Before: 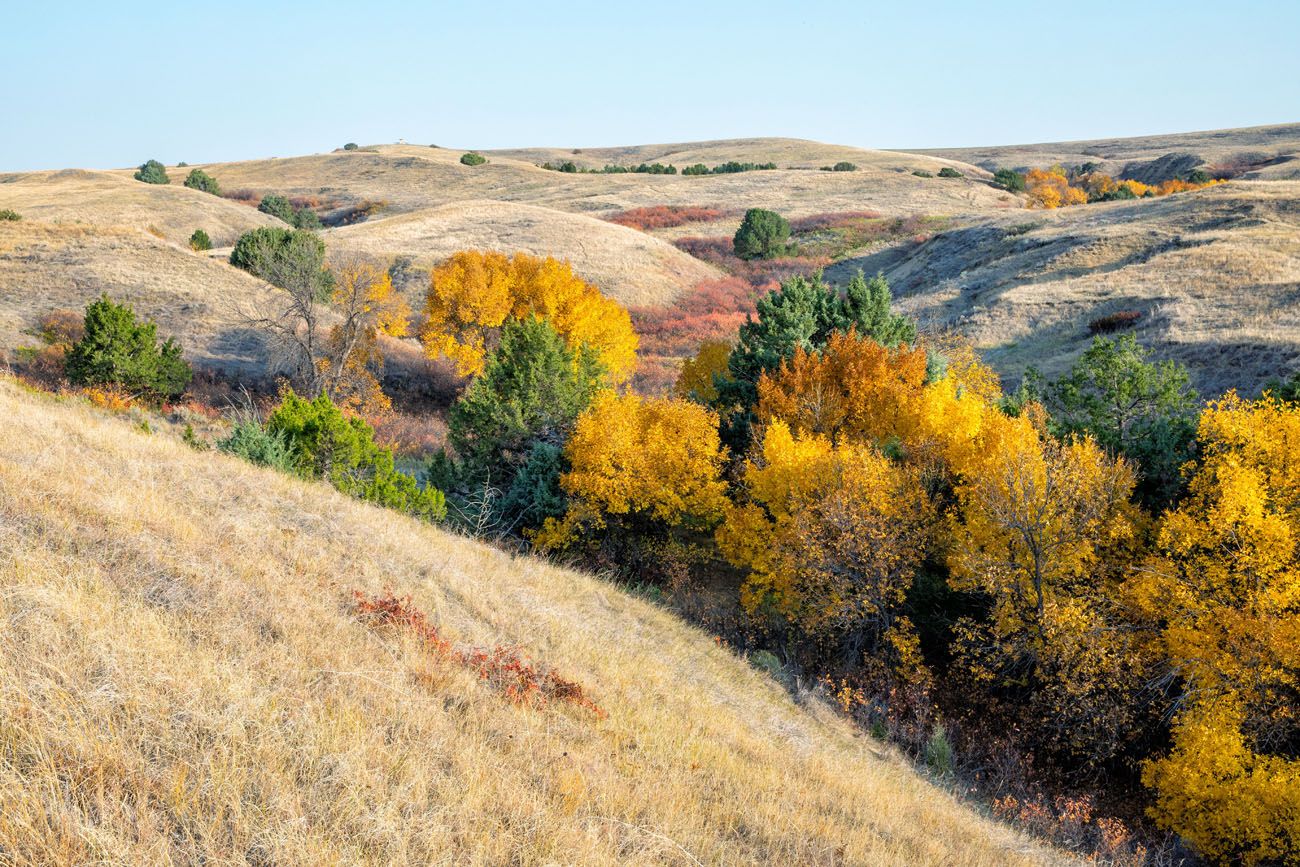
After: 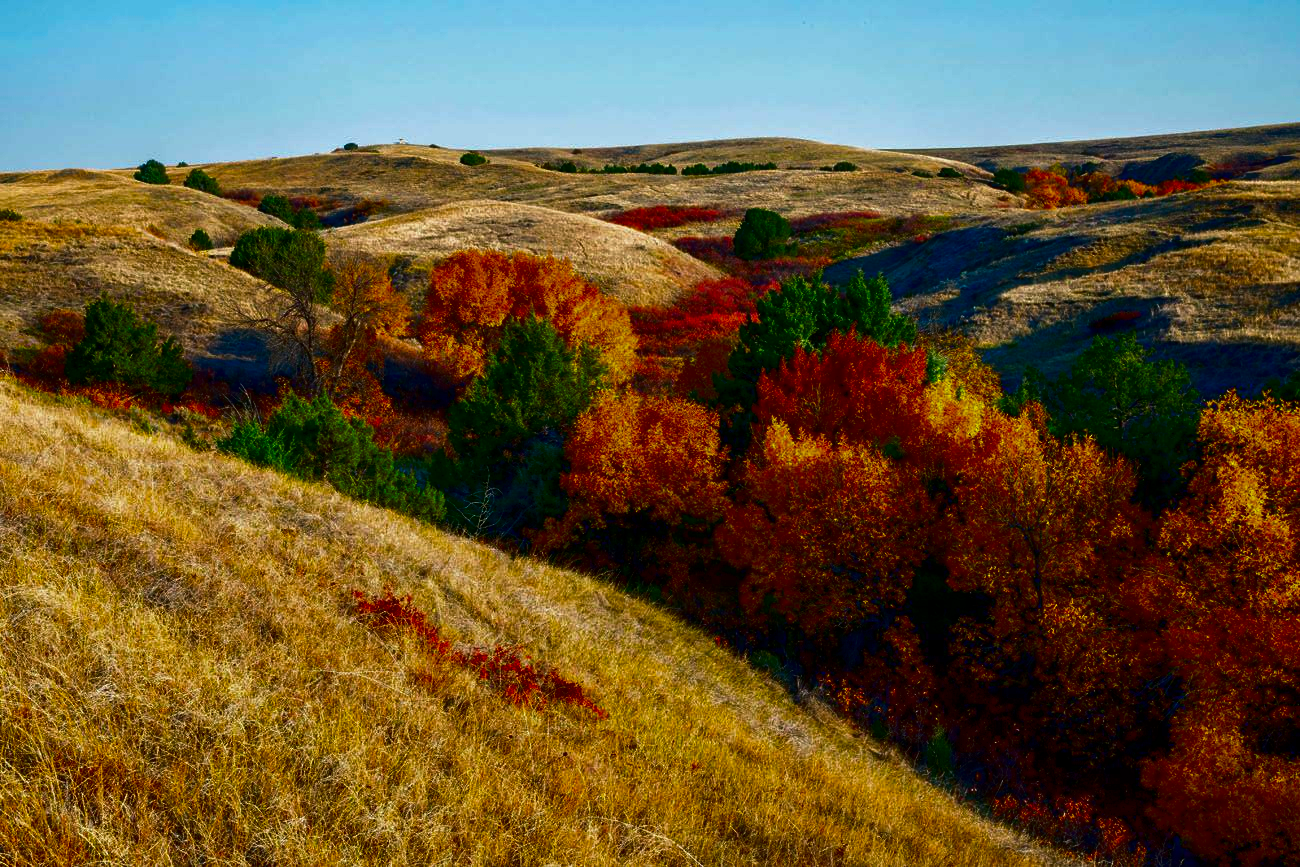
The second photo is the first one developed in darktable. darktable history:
contrast brightness saturation: brightness -0.997, saturation 0.98
